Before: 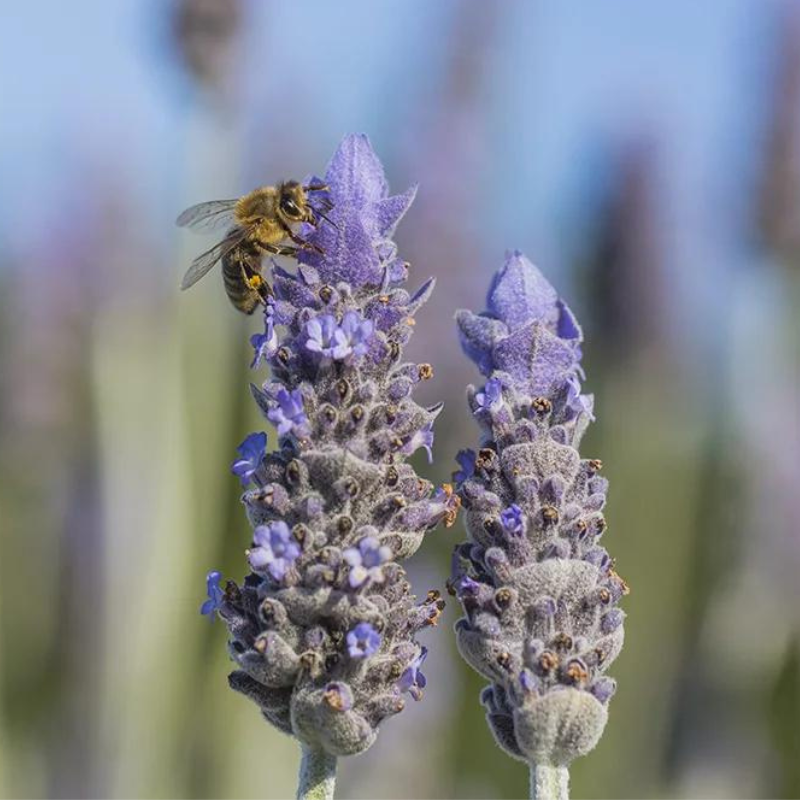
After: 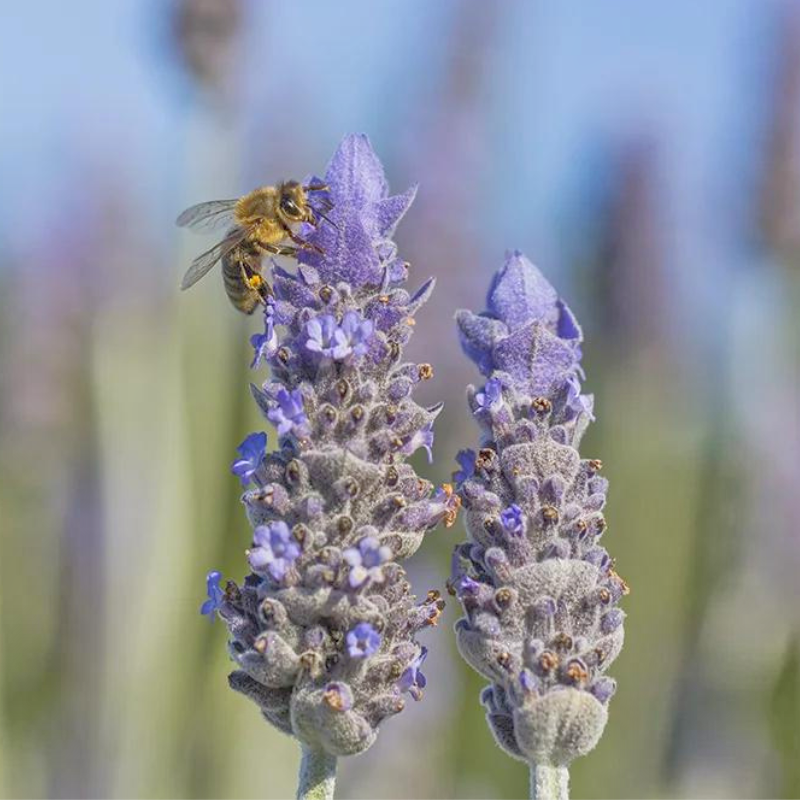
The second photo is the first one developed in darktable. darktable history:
tone equalizer: -7 EV 0.152 EV, -6 EV 0.623 EV, -5 EV 1.18 EV, -4 EV 1.35 EV, -3 EV 1.14 EV, -2 EV 0.6 EV, -1 EV 0.153 EV
